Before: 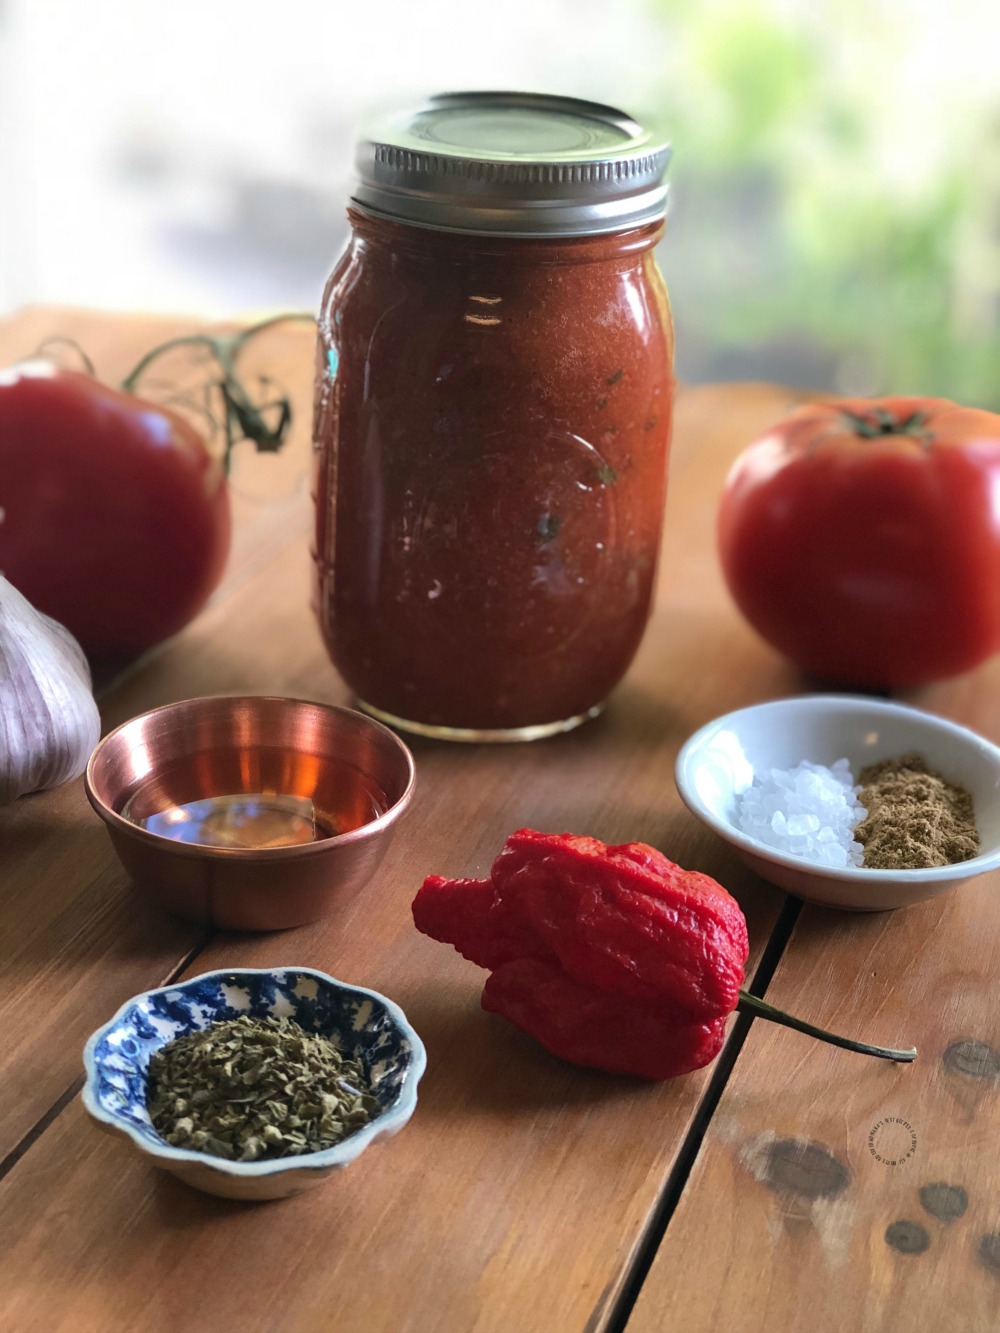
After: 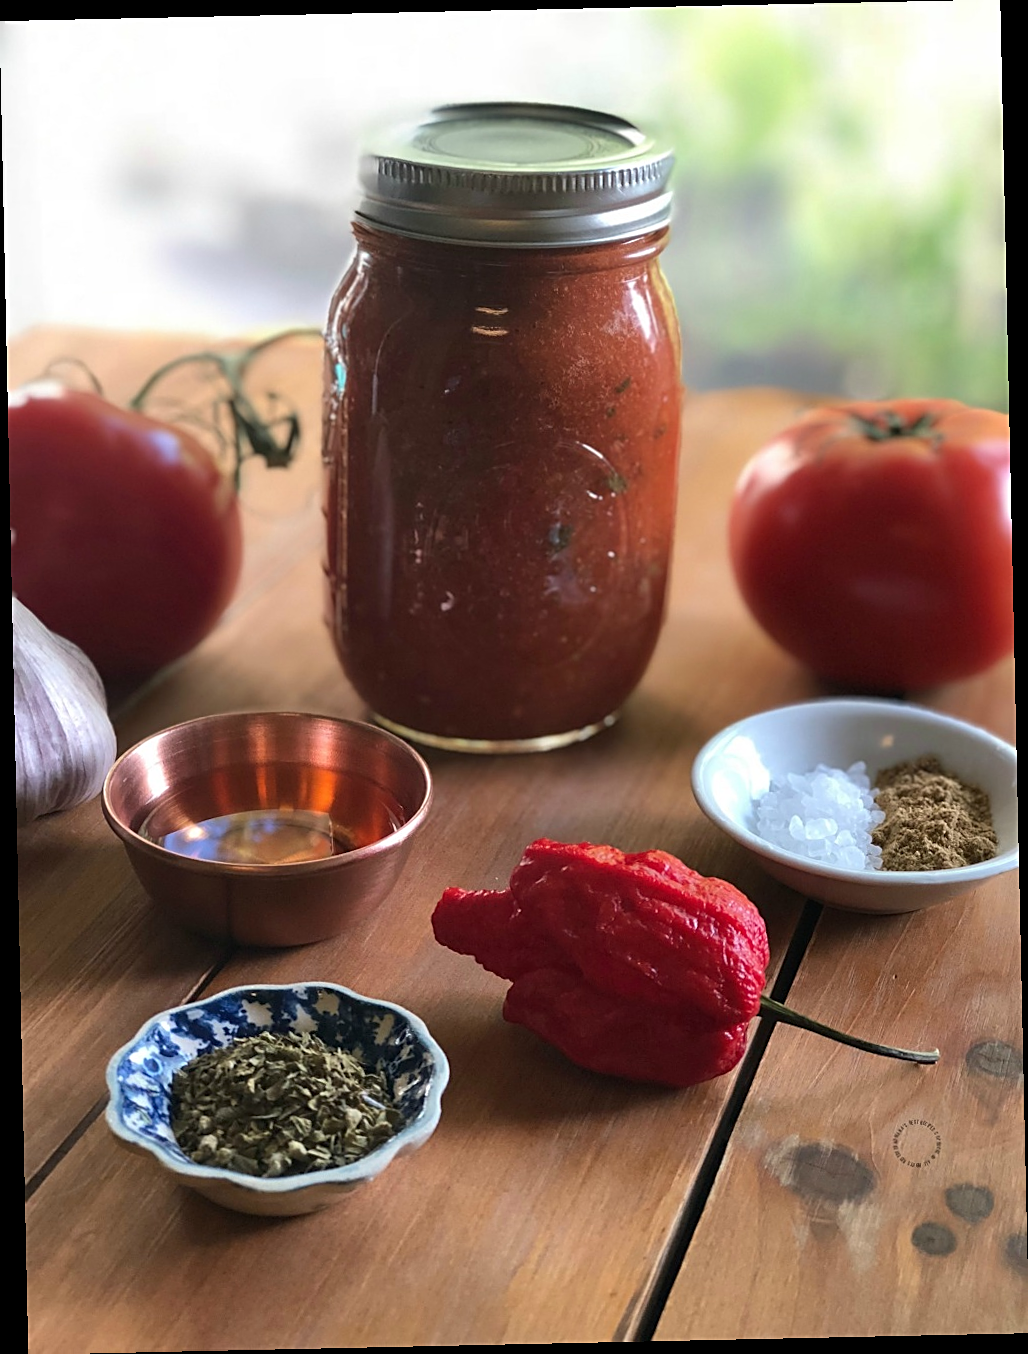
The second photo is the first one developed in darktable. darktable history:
sharpen: on, module defaults
rotate and perspective: rotation -1.24°, automatic cropping off
